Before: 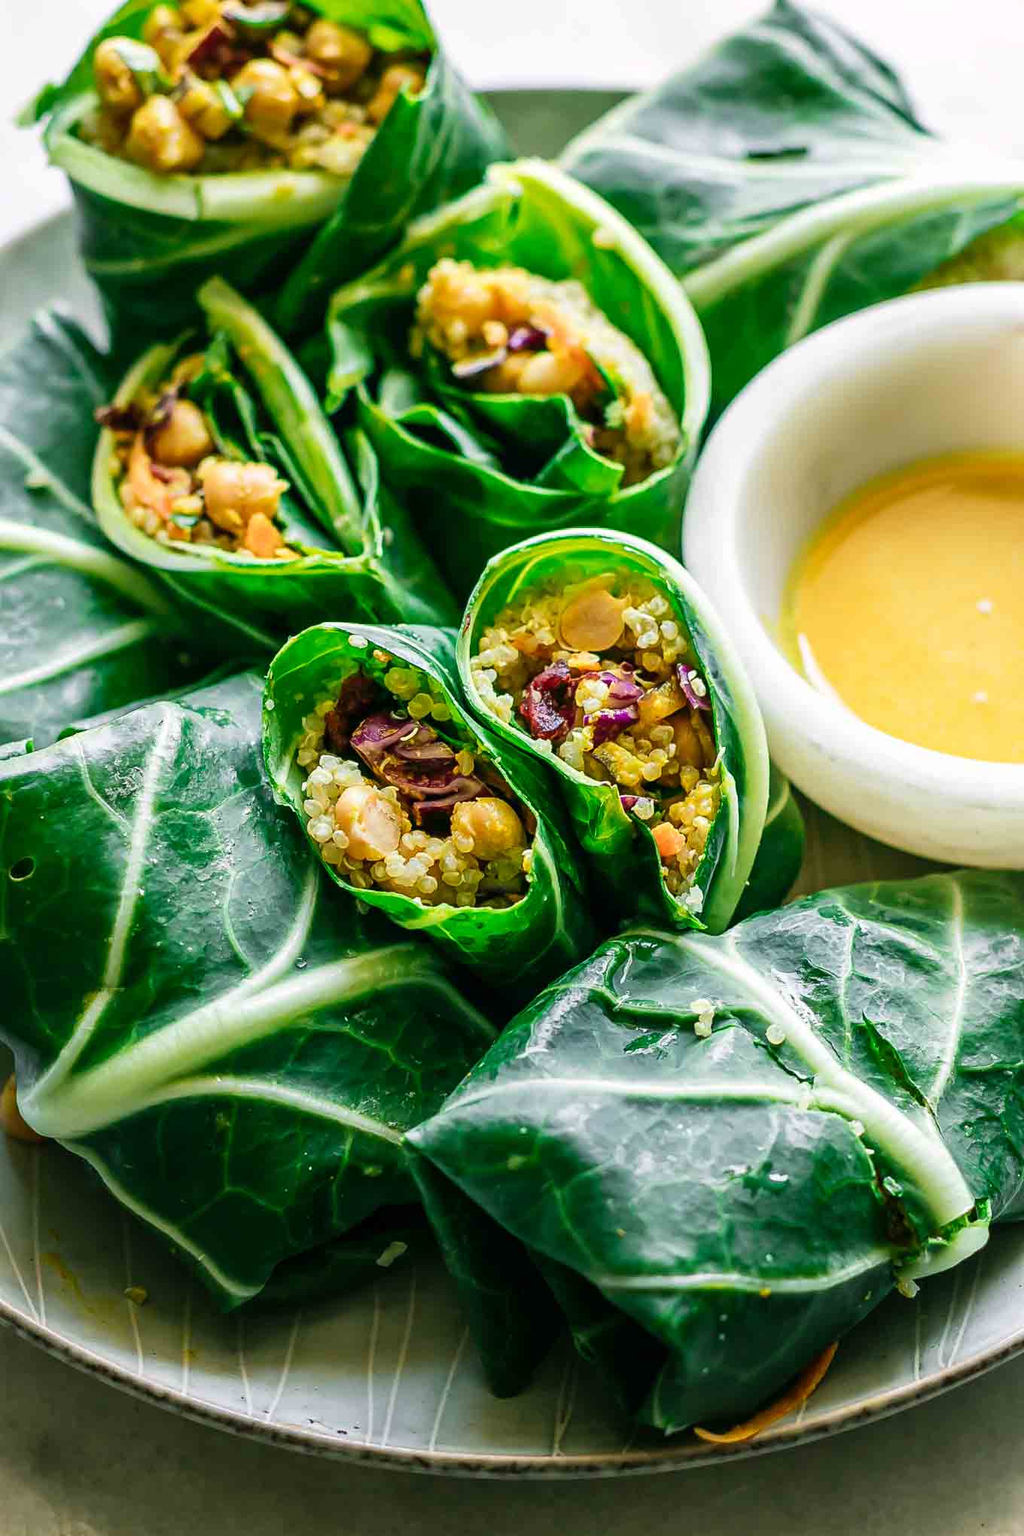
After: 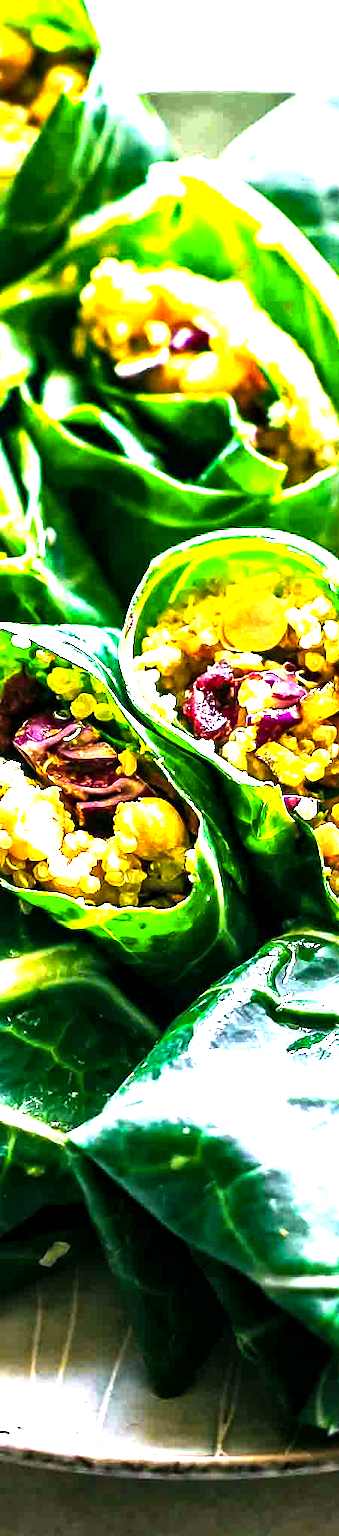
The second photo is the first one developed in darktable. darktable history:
local contrast: mode bilateral grid, contrast 30, coarseness 26, midtone range 0.2
crop: left 33.01%, right 33.766%
color correction: highlights a* 15.35, highlights b* -20.68
color balance rgb: highlights gain › chroma 1.366%, highlights gain › hue 51.27°, perceptual saturation grading › global saturation 19.352%, perceptual brilliance grading › global brilliance 29.234%, perceptual brilliance grading › highlights 49.626%, perceptual brilliance grading › mid-tones 50.322%, perceptual brilliance grading › shadows -22.178%
